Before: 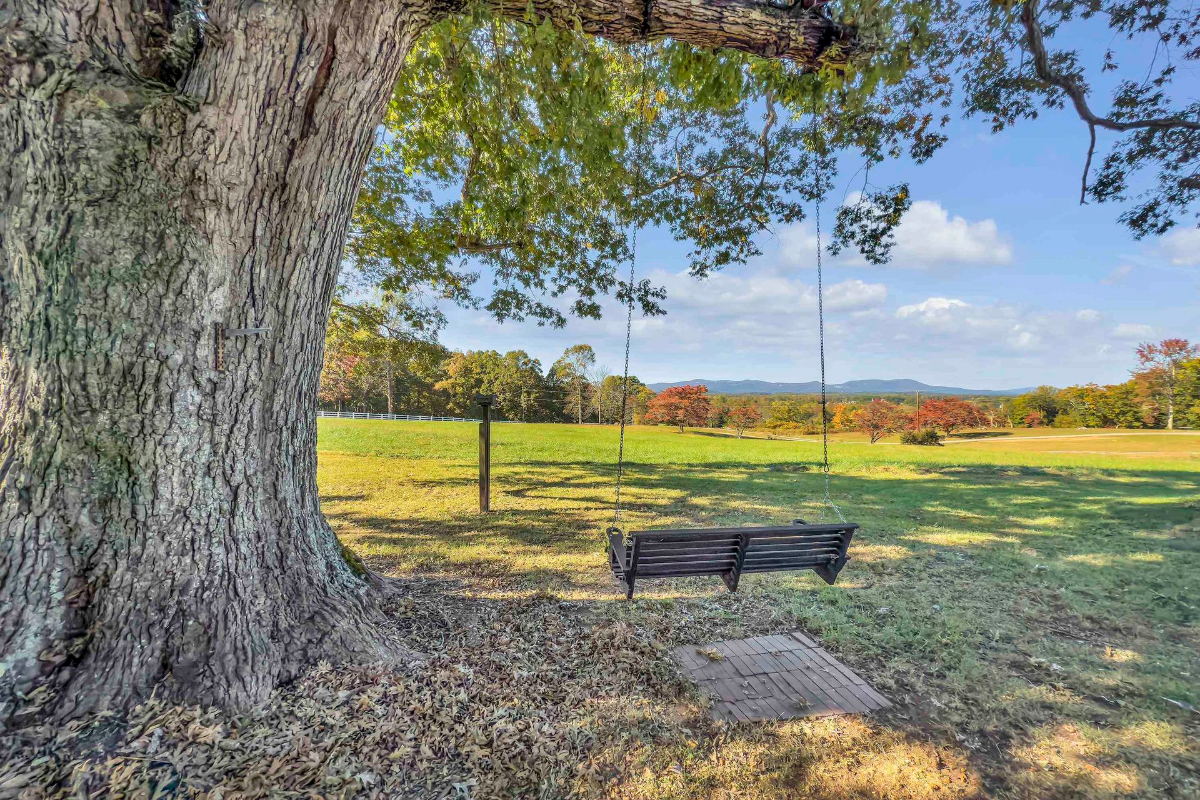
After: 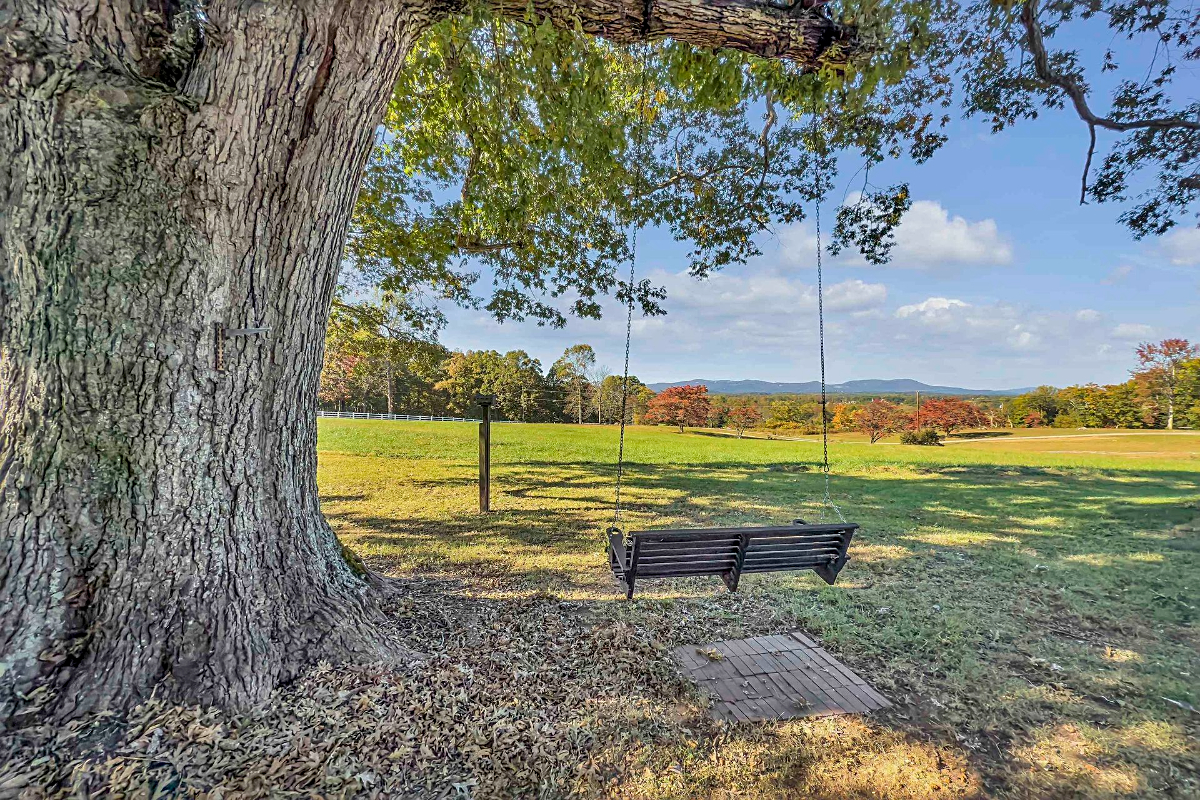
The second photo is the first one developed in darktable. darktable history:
exposure: exposure -0.154 EV, compensate highlight preservation false
sharpen: on, module defaults
